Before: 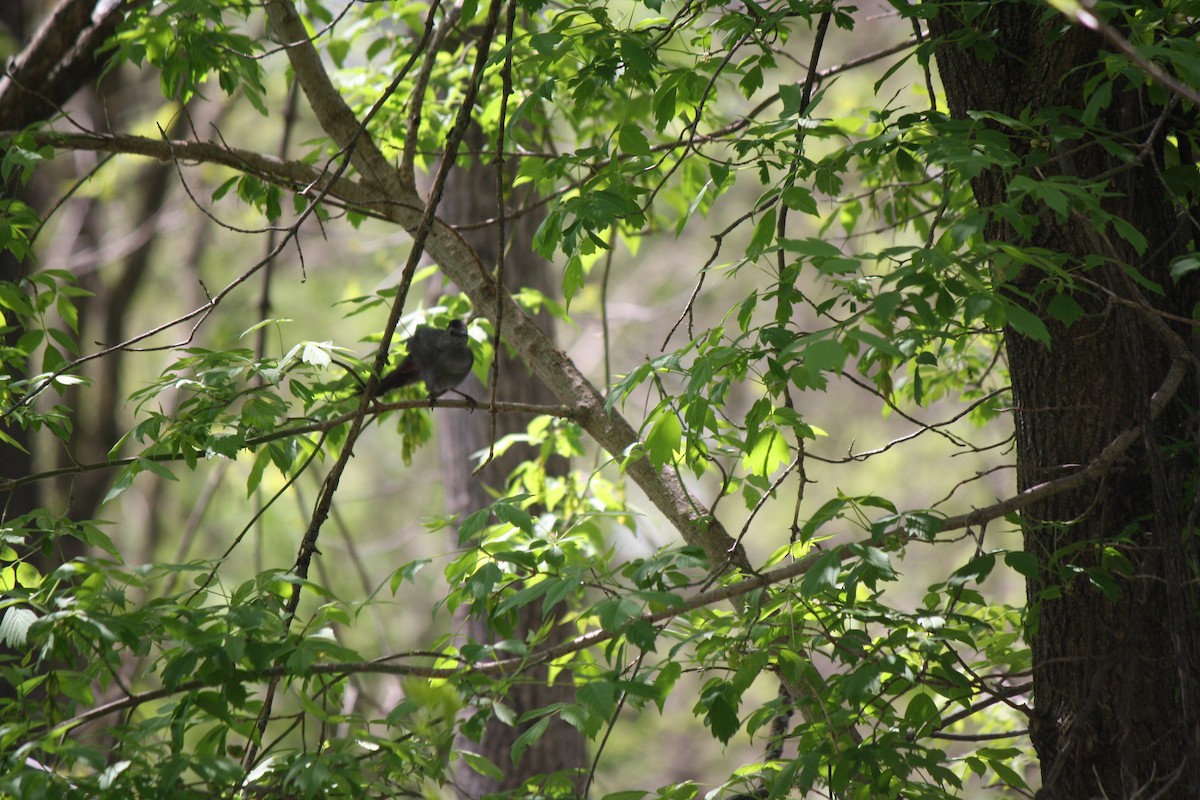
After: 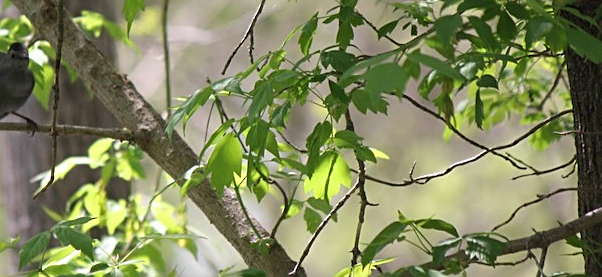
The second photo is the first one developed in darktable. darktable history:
crop: left 36.607%, top 34.735%, right 13.146%, bottom 30.611%
sharpen: on, module defaults
